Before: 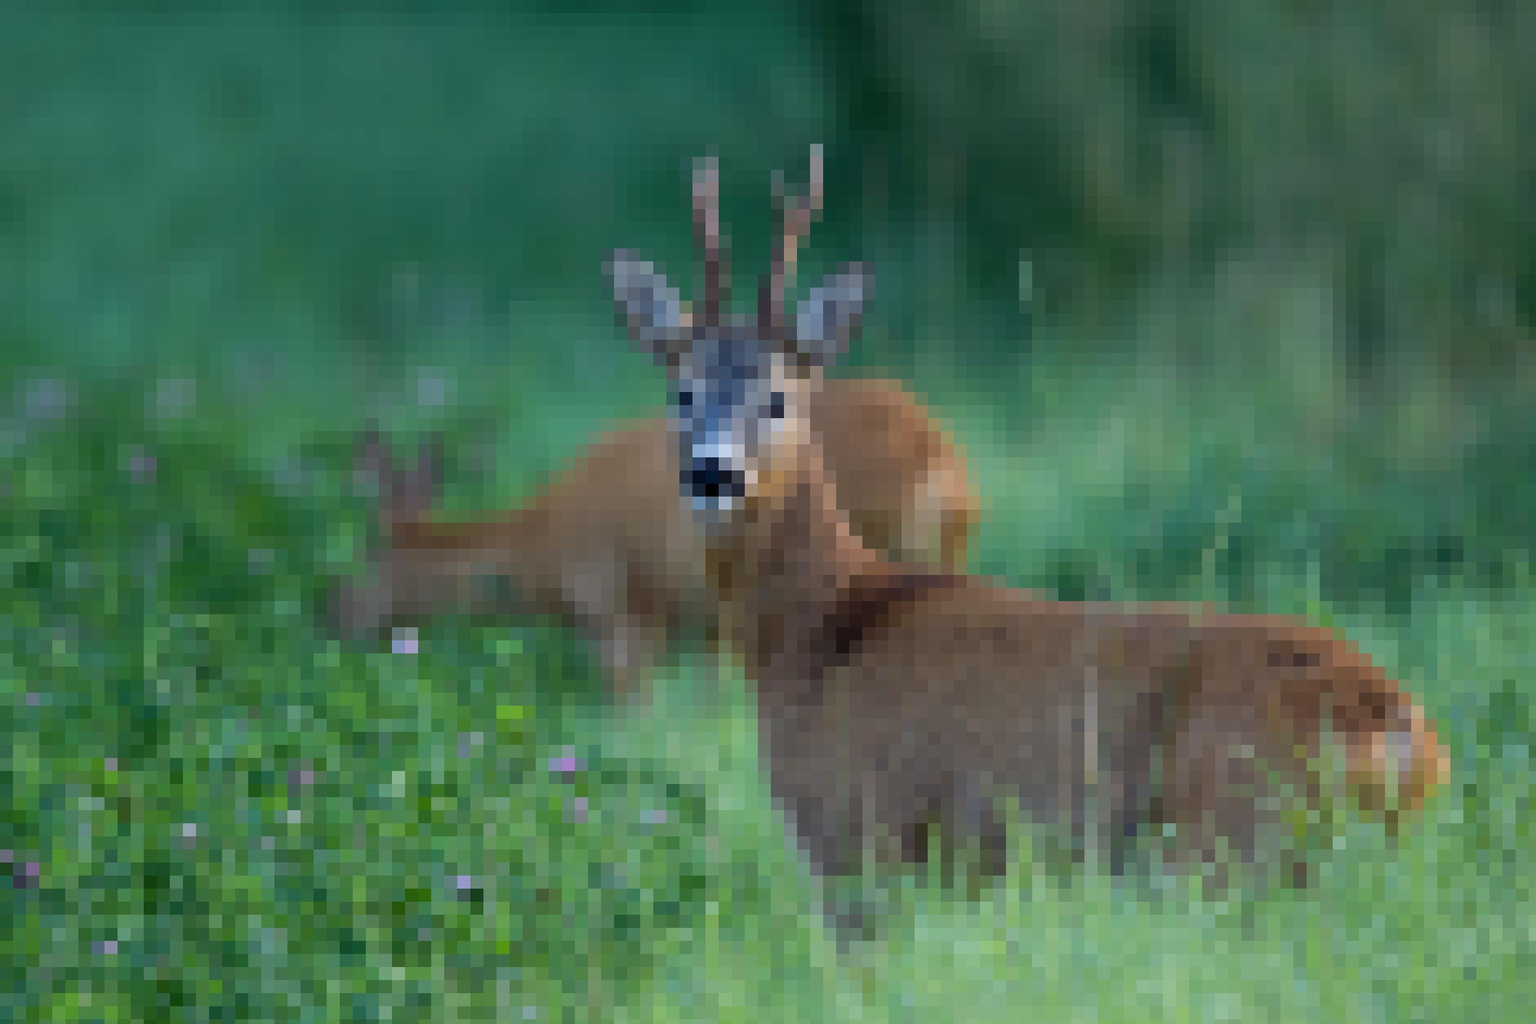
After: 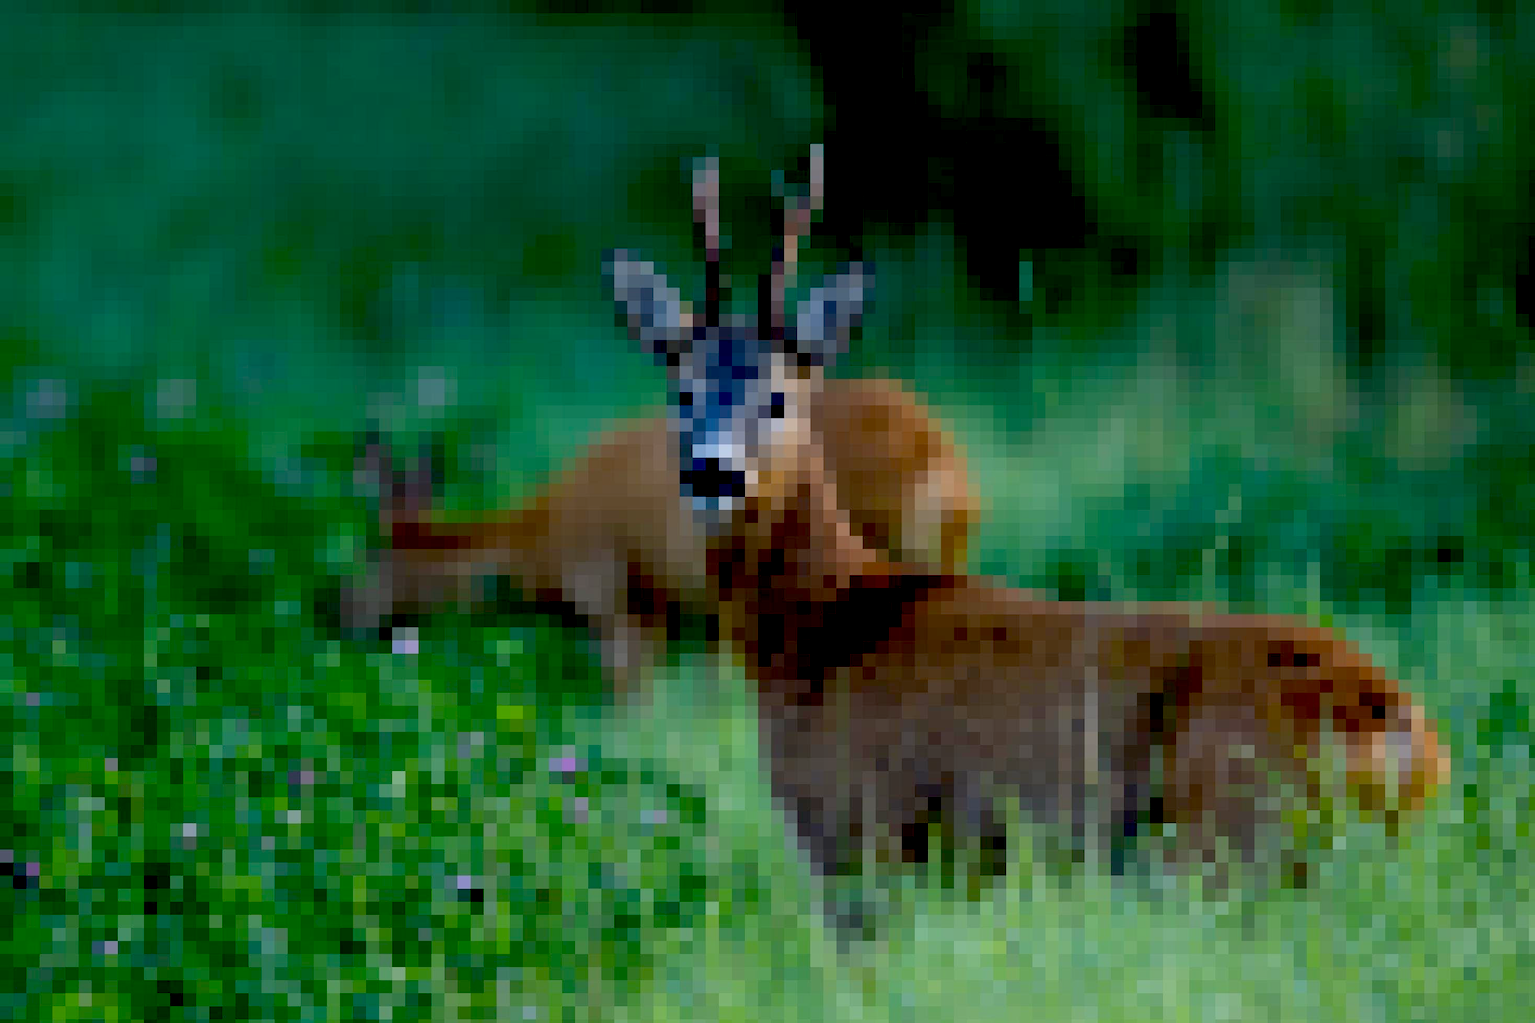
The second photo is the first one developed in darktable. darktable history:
exposure: black level correction 0.058, compensate exposure bias true, compensate highlight preservation false
